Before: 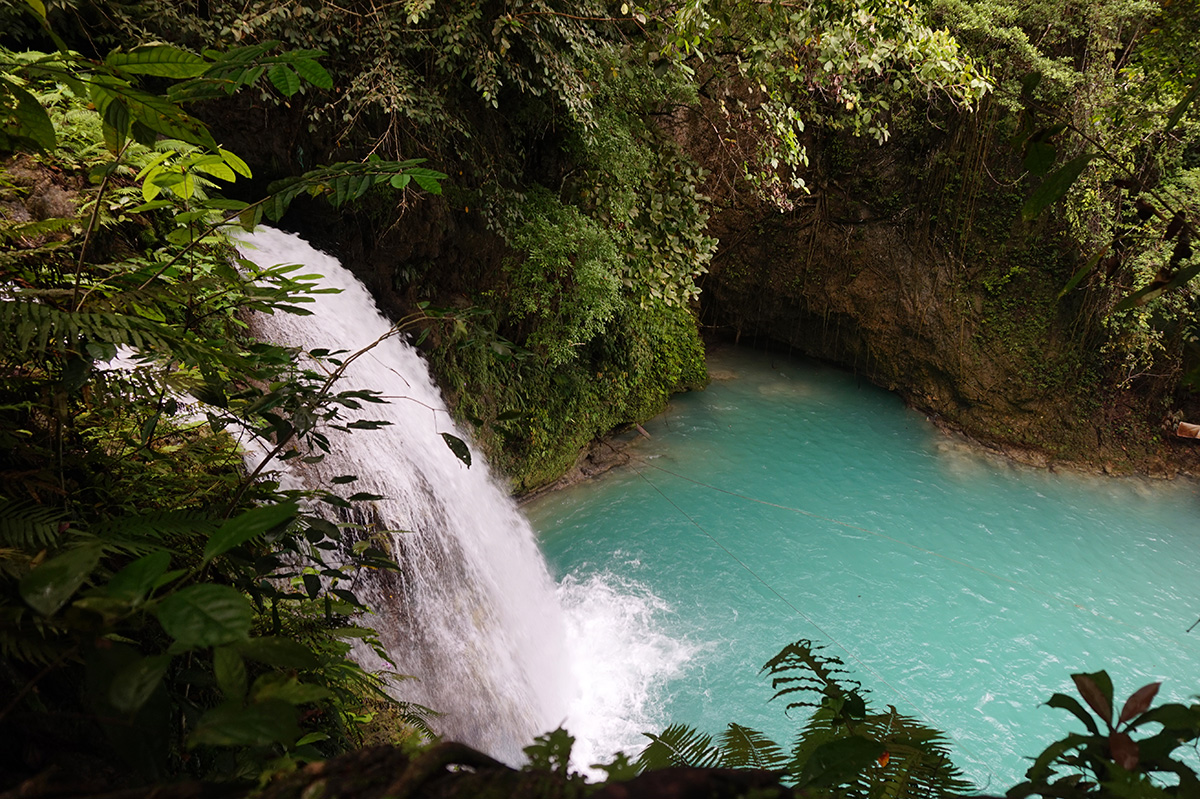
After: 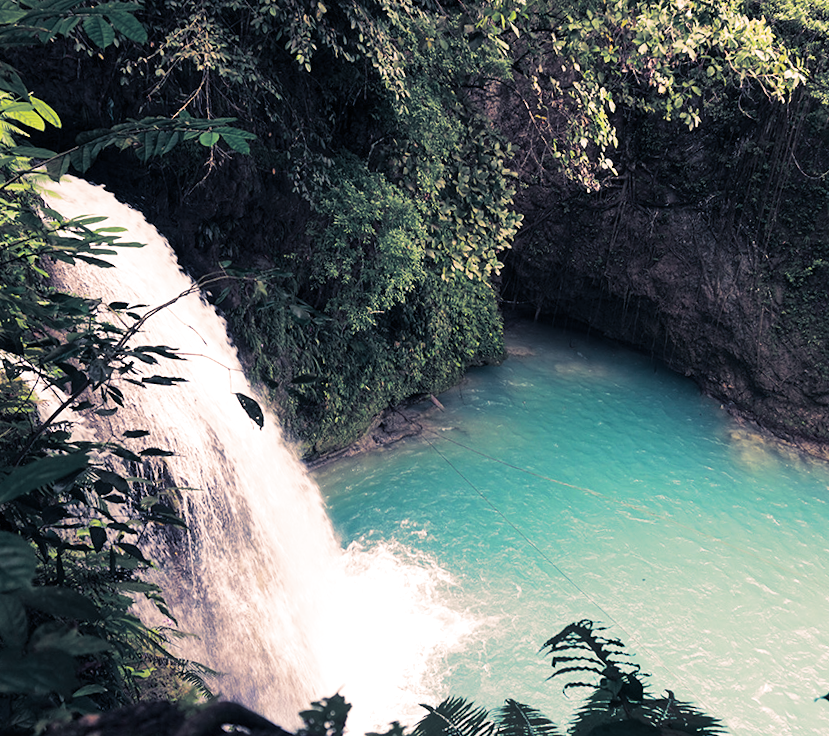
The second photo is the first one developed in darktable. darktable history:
color balance rgb: perceptual saturation grading › global saturation 20%, perceptual saturation grading › highlights -50%, perceptual saturation grading › shadows 30%, perceptual brilliance grading › global brilliance 10%, perceptual brilliance grading › shadows 15%
split-toning: shadows › hue 226.8°, shadows › saturation 0.56, highlights › hue 28.8°, balance -40, compress 0%
crop and rotate: angle -3.27°, left 14.277%, top 0.028%, right 10.766%, bottom 0.028%
shadows and highlights: radius 264.75, soften with gaussian
base curve: curves: ch0 [(0, 0) (0.666, 0.806) (1, 1)]
exposure: compensate highlight preservation false
